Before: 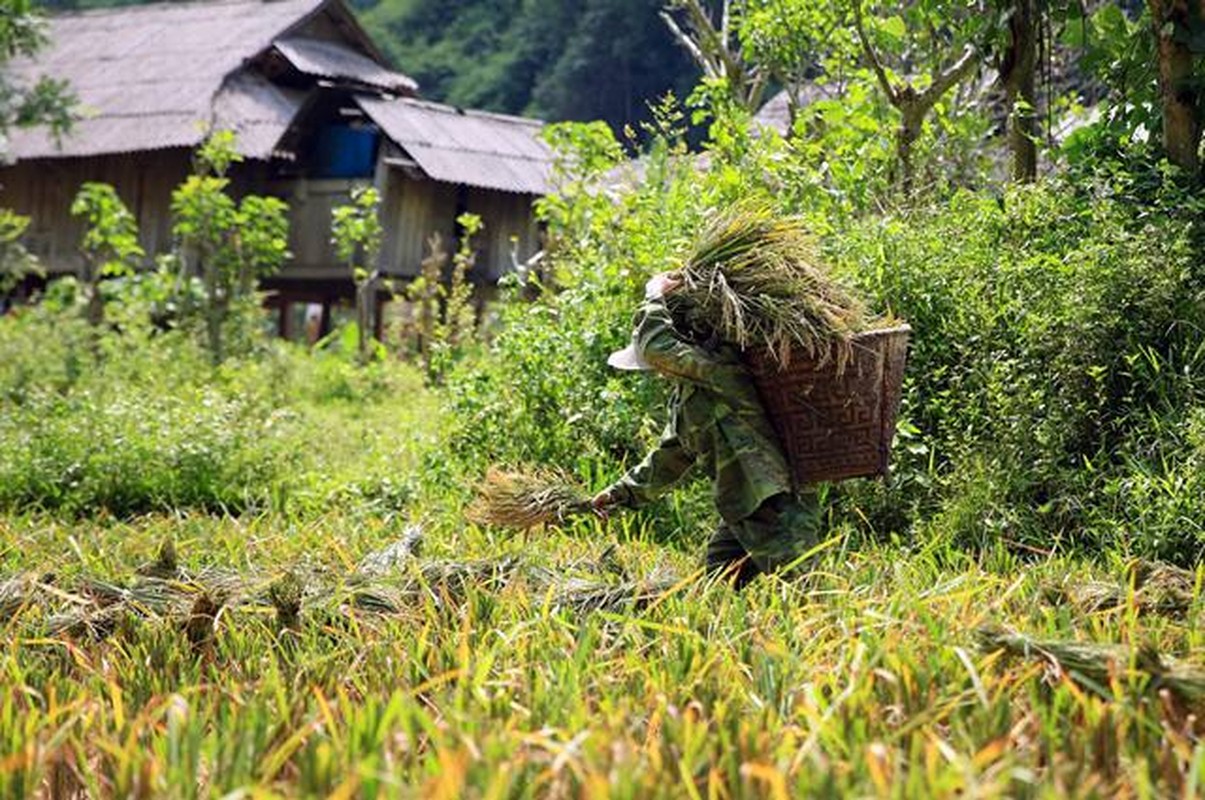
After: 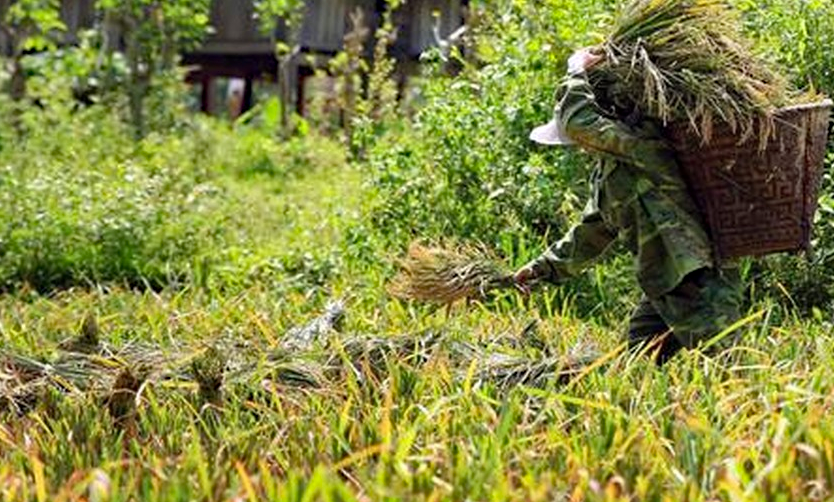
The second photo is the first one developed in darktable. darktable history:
crop: left 6.521%, top 28.147%, right 24.221%, bottom 9.091%
haze removal: strength 0.29, distance 0.255, compatibility mode true, adaptive false
shadows and highlights: shadows 58.57, soften with gaussian
